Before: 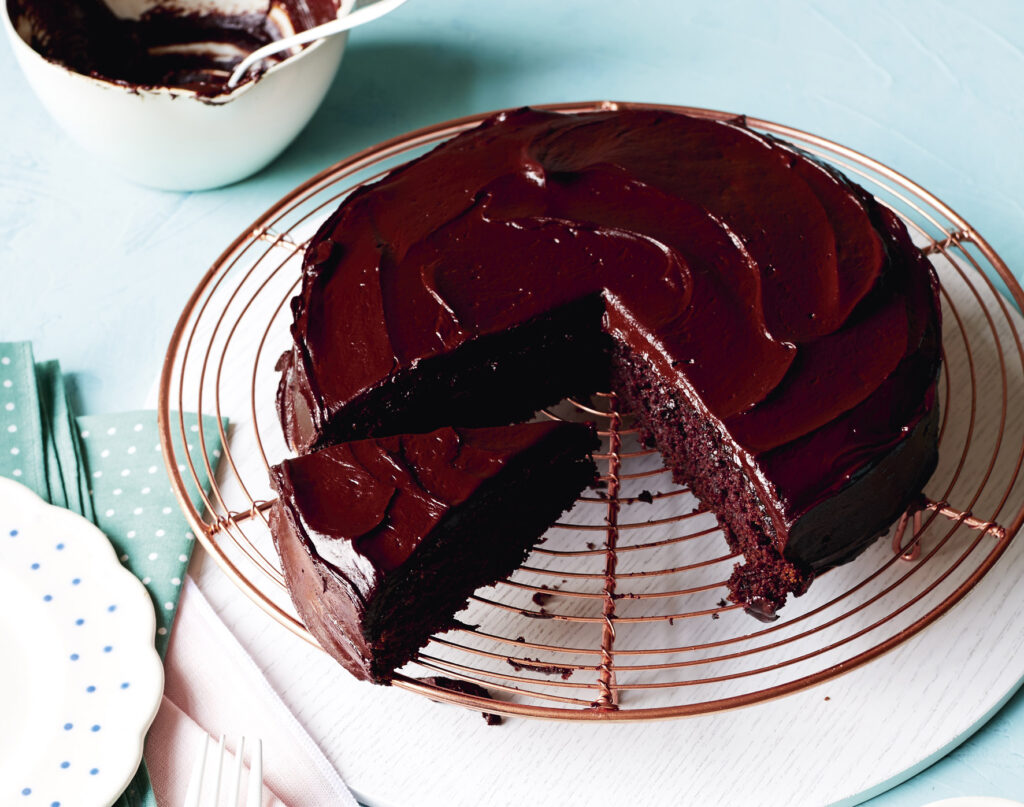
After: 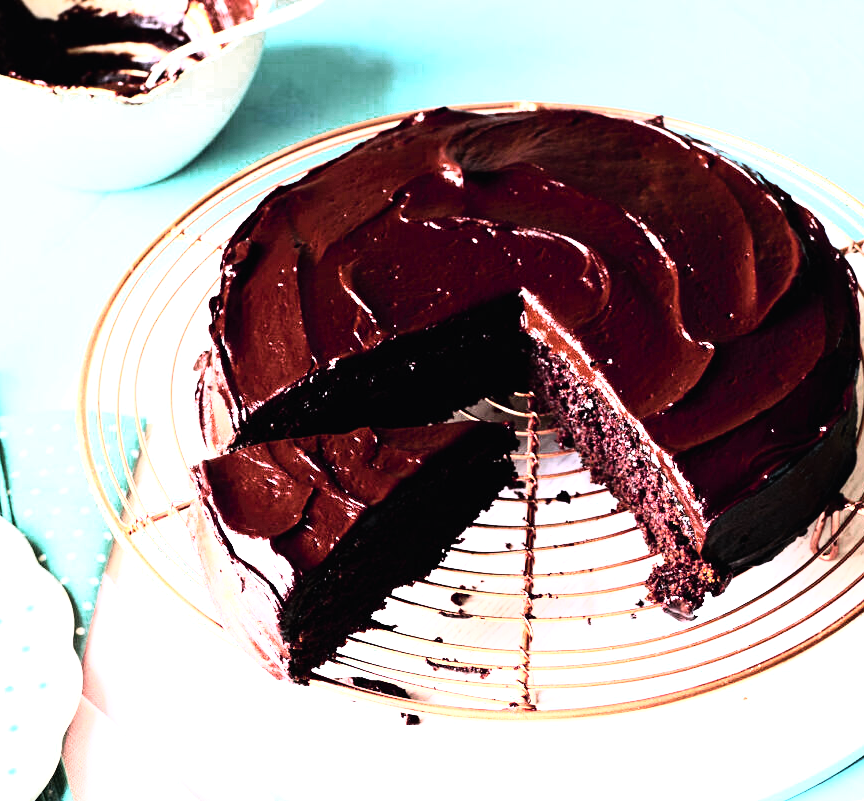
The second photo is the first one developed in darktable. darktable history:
rgb curve: curves: ch0 [(0, 0) (0.21, 0.15) (0.24, 0.21) (0.5, 0.75) (0.75, 0.96) (0.89, 0.99) (1, 1)]; ch1 [(0, 0.02) (0.21, 0.13) (0.25, 0.2) (0.5, 0.67) (0.75, 0.9) (0.89, 0.97) (1, 1)]; ch2 [(0, 0.02) (0.21, 0.13) (0.25, 0.2) (0.5, 0.67) (0.75, 0.9) (0.89, 0.97) (1, 1)], compensate middle gray true
exposure: exposure 1.25 EV, compensate exposure bias true, compensate highlight preservation false
white balance: red 0.983, blue 1.036
color zones: curves: ch0 [(0, 0.558) (0.143, 0.548) (0.286, 0.447) (0.429, 0.259) (0.571, 0.5) (0.714, 0.5) (0.857, 0.593) (1, 0.558)]; ch1 [(0, 0.543) (0.01, 0.544) (0.12, 0.492) (0.248, 0.458) (0.5, 0.534) (0.748, 0.5) (0.99, 0.469) (1, 0.543)]; ch2 [(0, 0.507) (0.143, 0.522) (0.286, 0.505) (0.429, 0.5) (0.571, 0.5) (0.714, 0.5) (0.857, 0.5) (1, 0.507)]
crop: left 8.026%, right 7.374%
